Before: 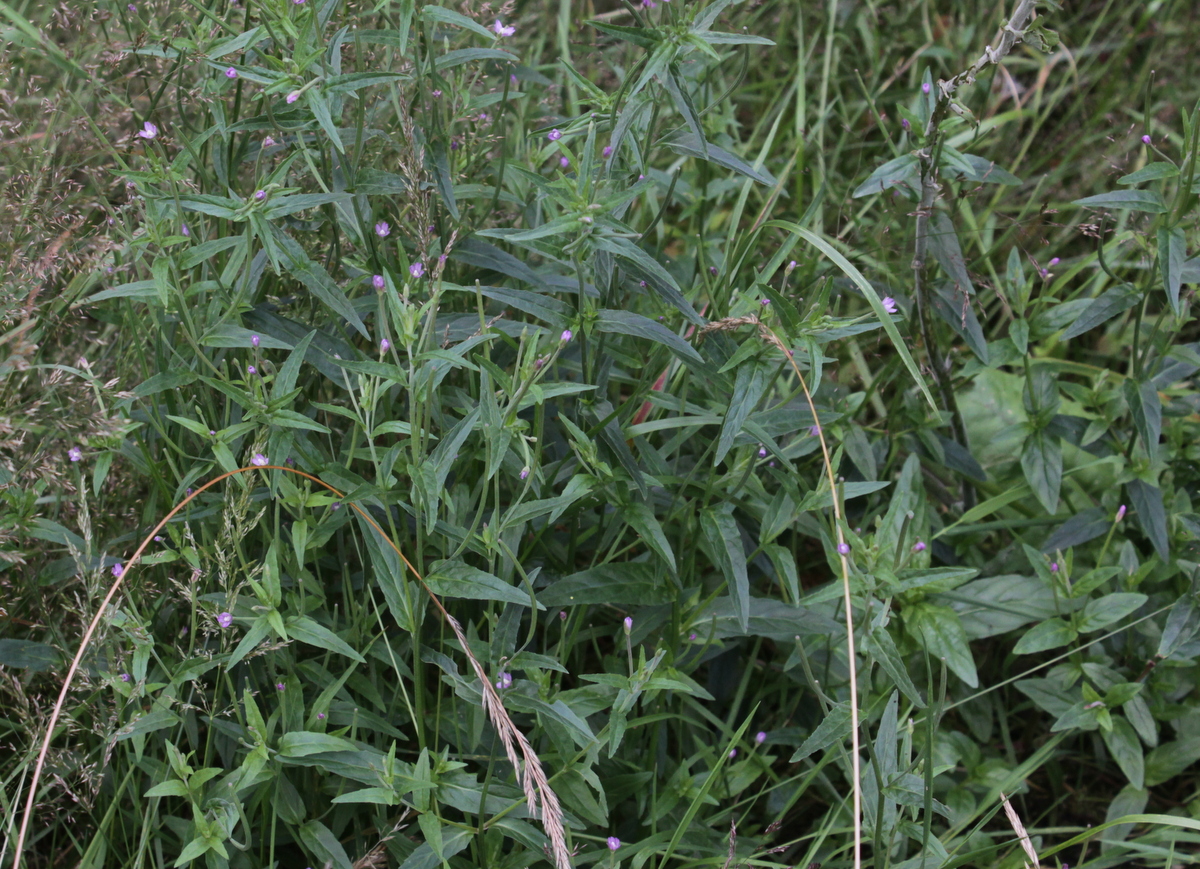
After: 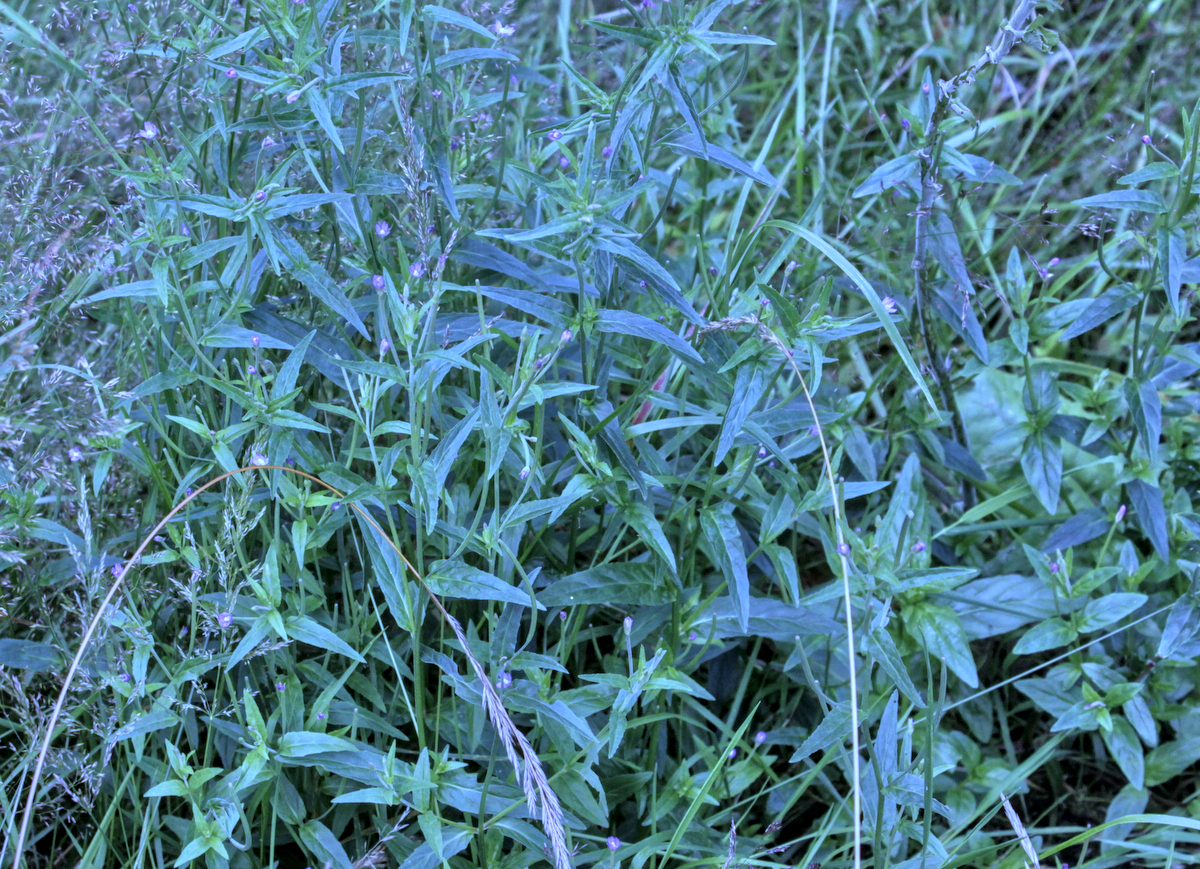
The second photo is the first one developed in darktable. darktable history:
local contrast: detail 130%
white balance: red 0.766, blue 1.537
tone equalizer: -7 EV 0.15 EV, -6 EV 0.6 EV, -5 EV 1.15 EV, -4 EV 1.33 EV, -3 EV 1.15 EV, -2 EV 0.6 EV, -1 EV 0.15 EV, mask exposure compensation -0.5 EV
